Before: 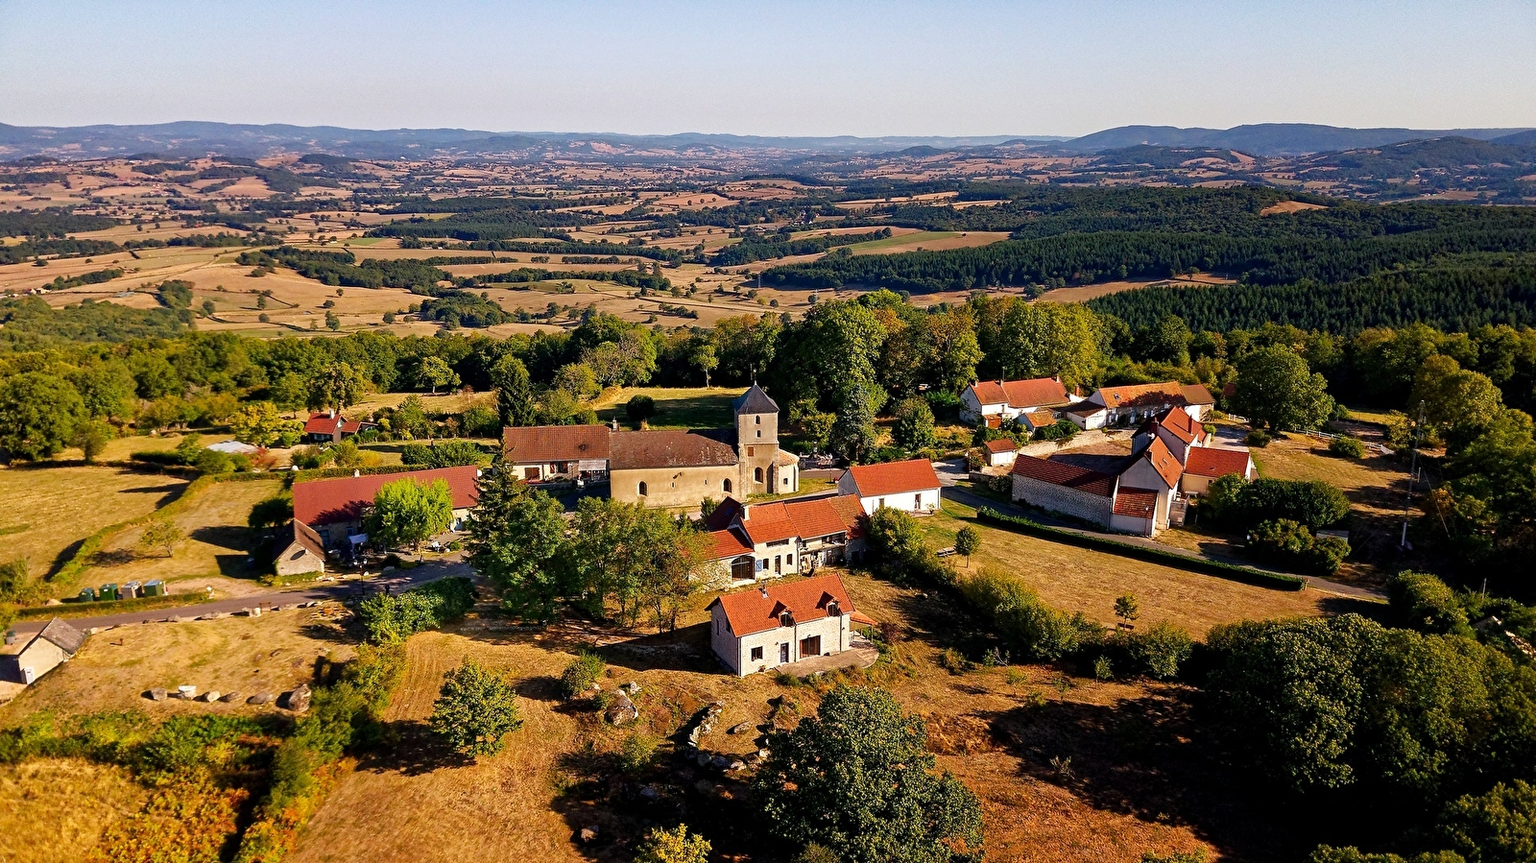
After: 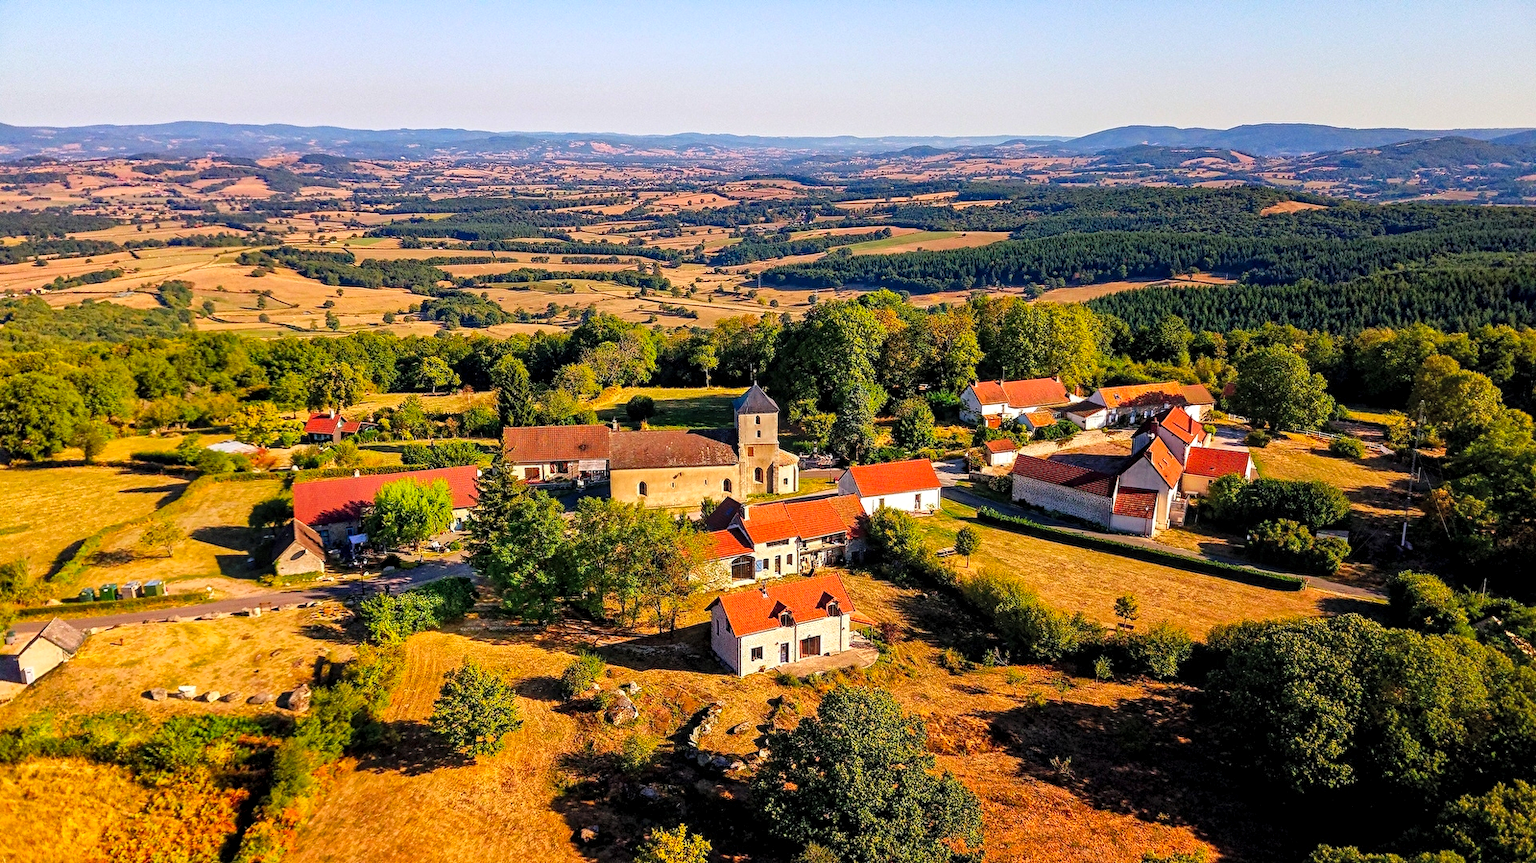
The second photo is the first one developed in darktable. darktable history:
local contrast: detail 130%
contrast brightness saturation: contrast 0.067, brightness 0.172, saturation 0.405
